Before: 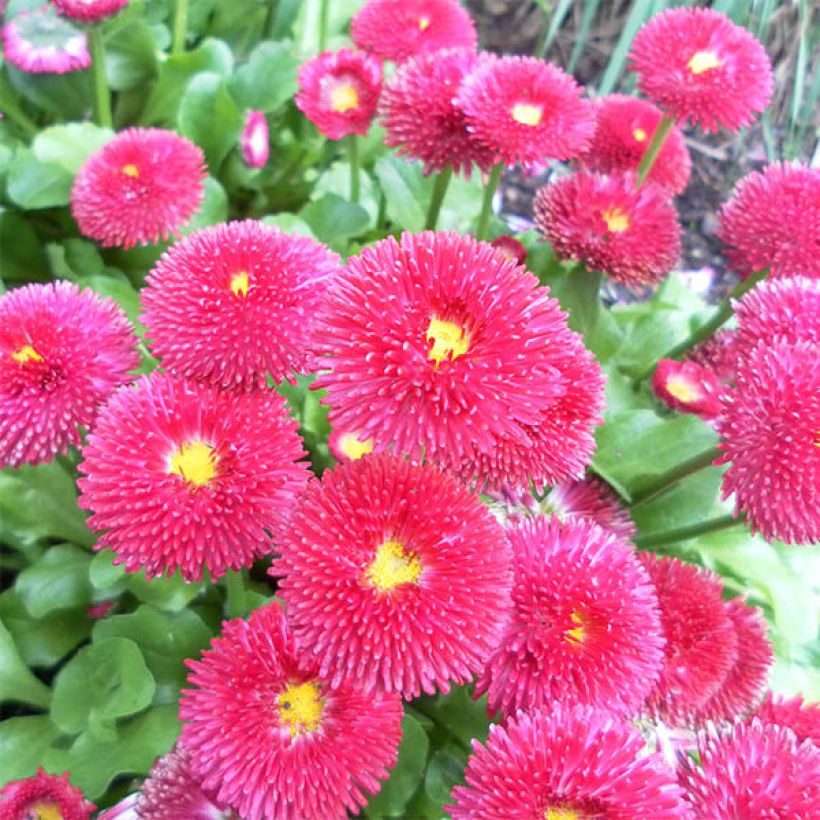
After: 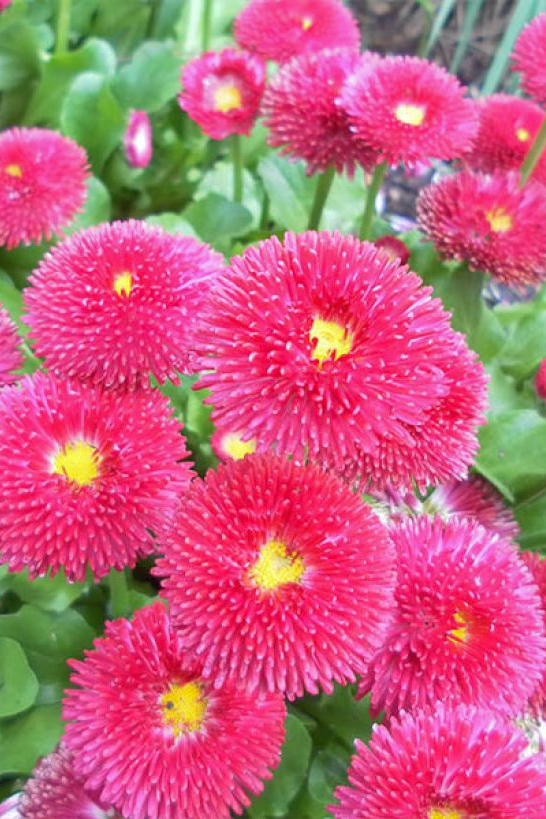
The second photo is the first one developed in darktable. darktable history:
shadows and highlights: on, module defaults
crop and rotate: left 14.292%, right 19.041%
